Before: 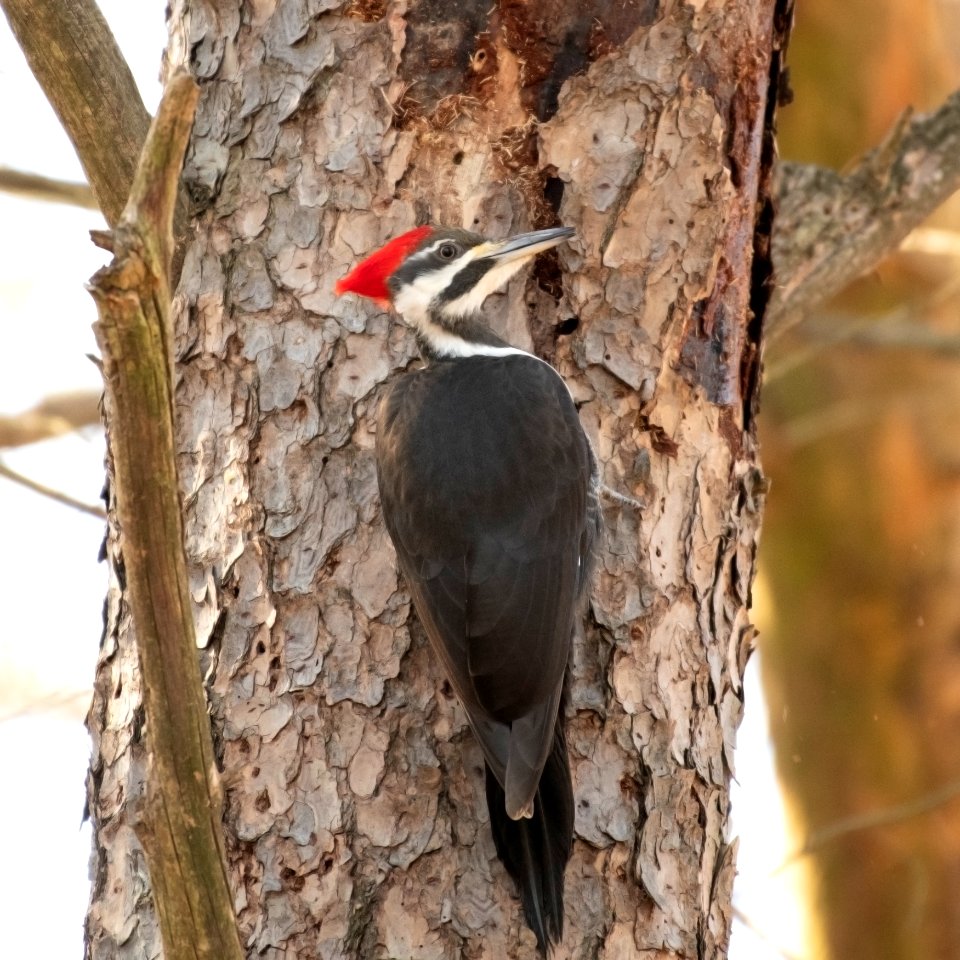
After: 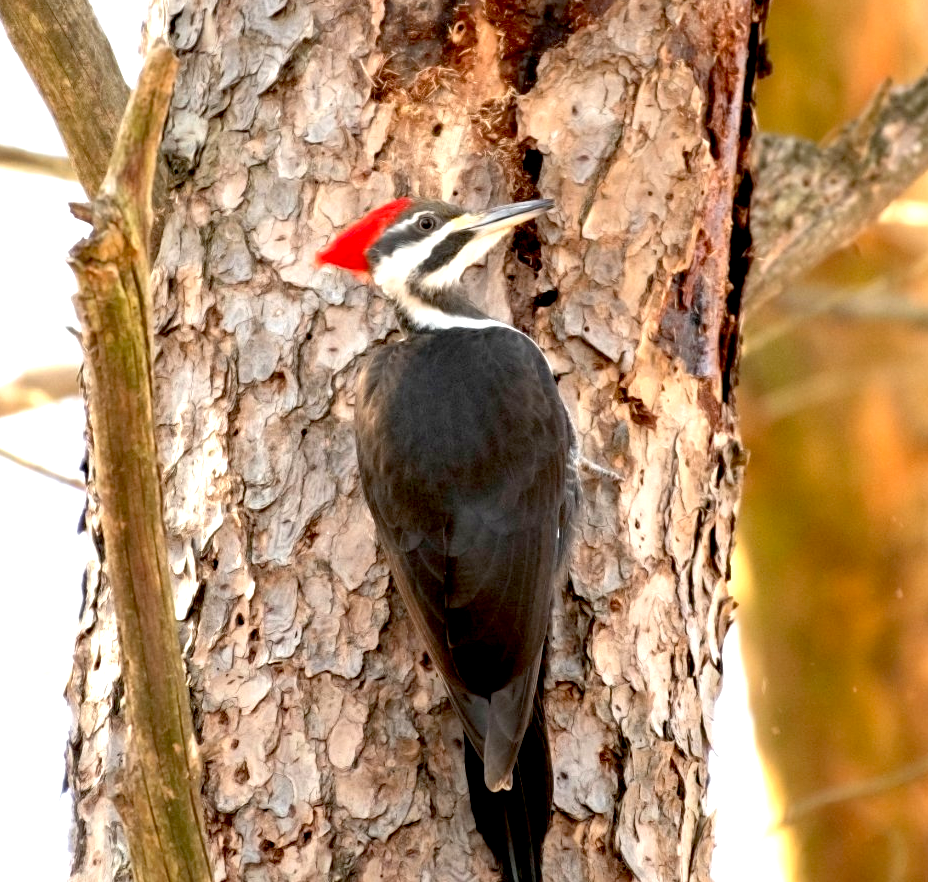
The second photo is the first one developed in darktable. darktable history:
crop: left 2.224%, top 2.927%, right 0.968%, bottom 4.892%
exposure: black level correction 0.012, exposure 0.698 EV, compensate highlight preservation false
